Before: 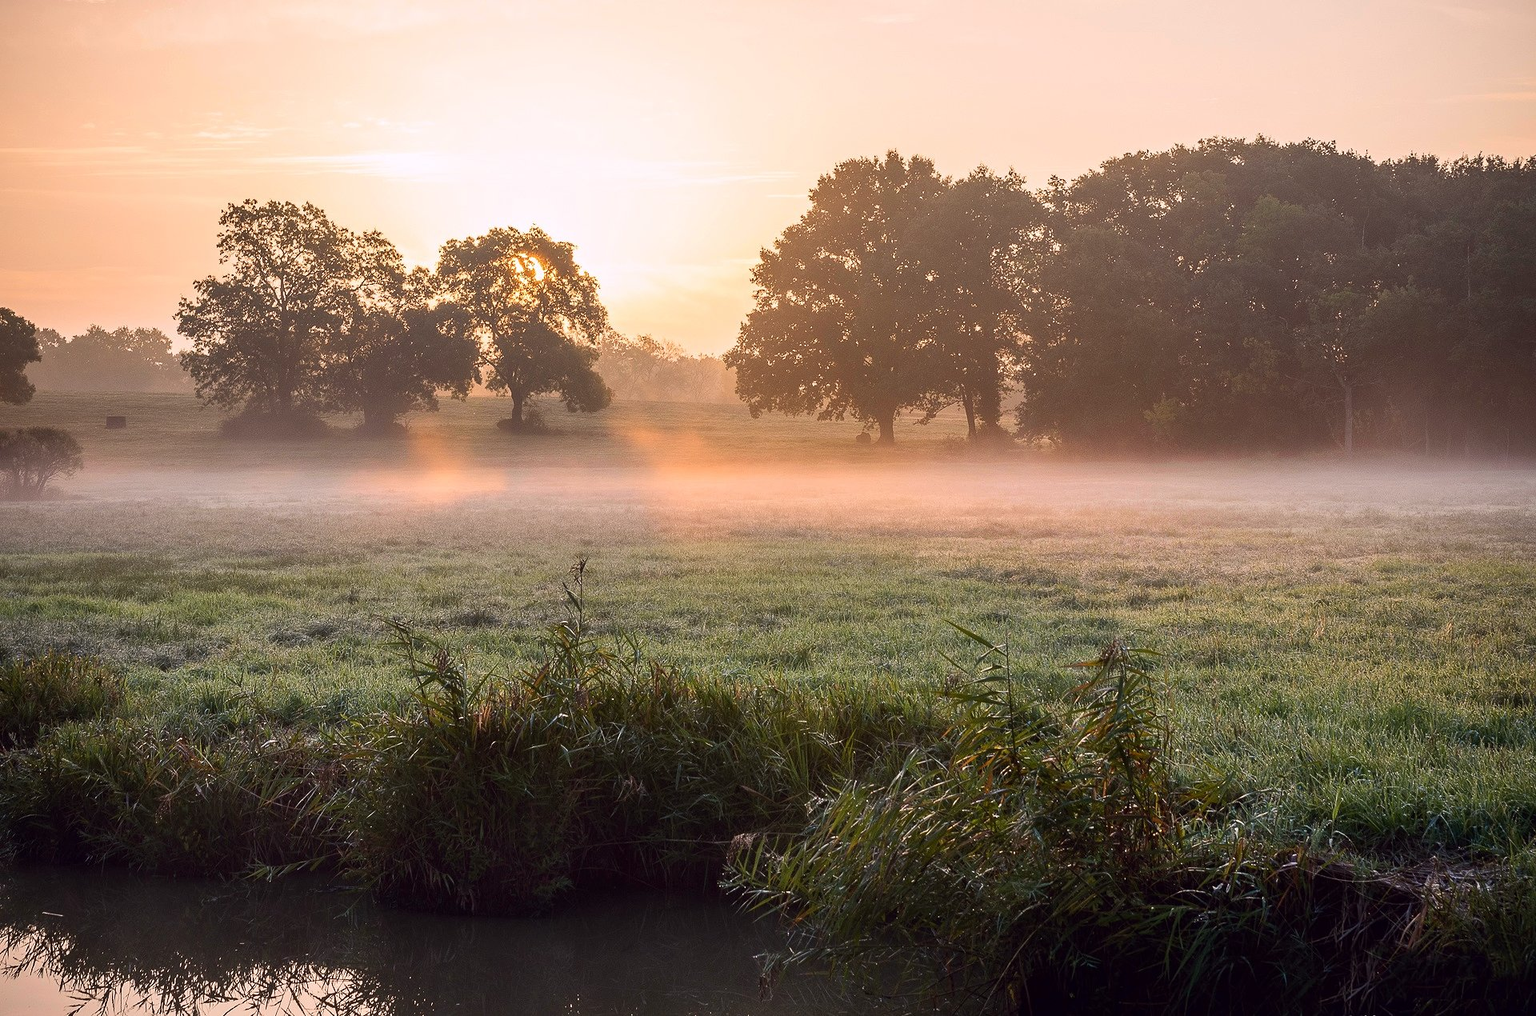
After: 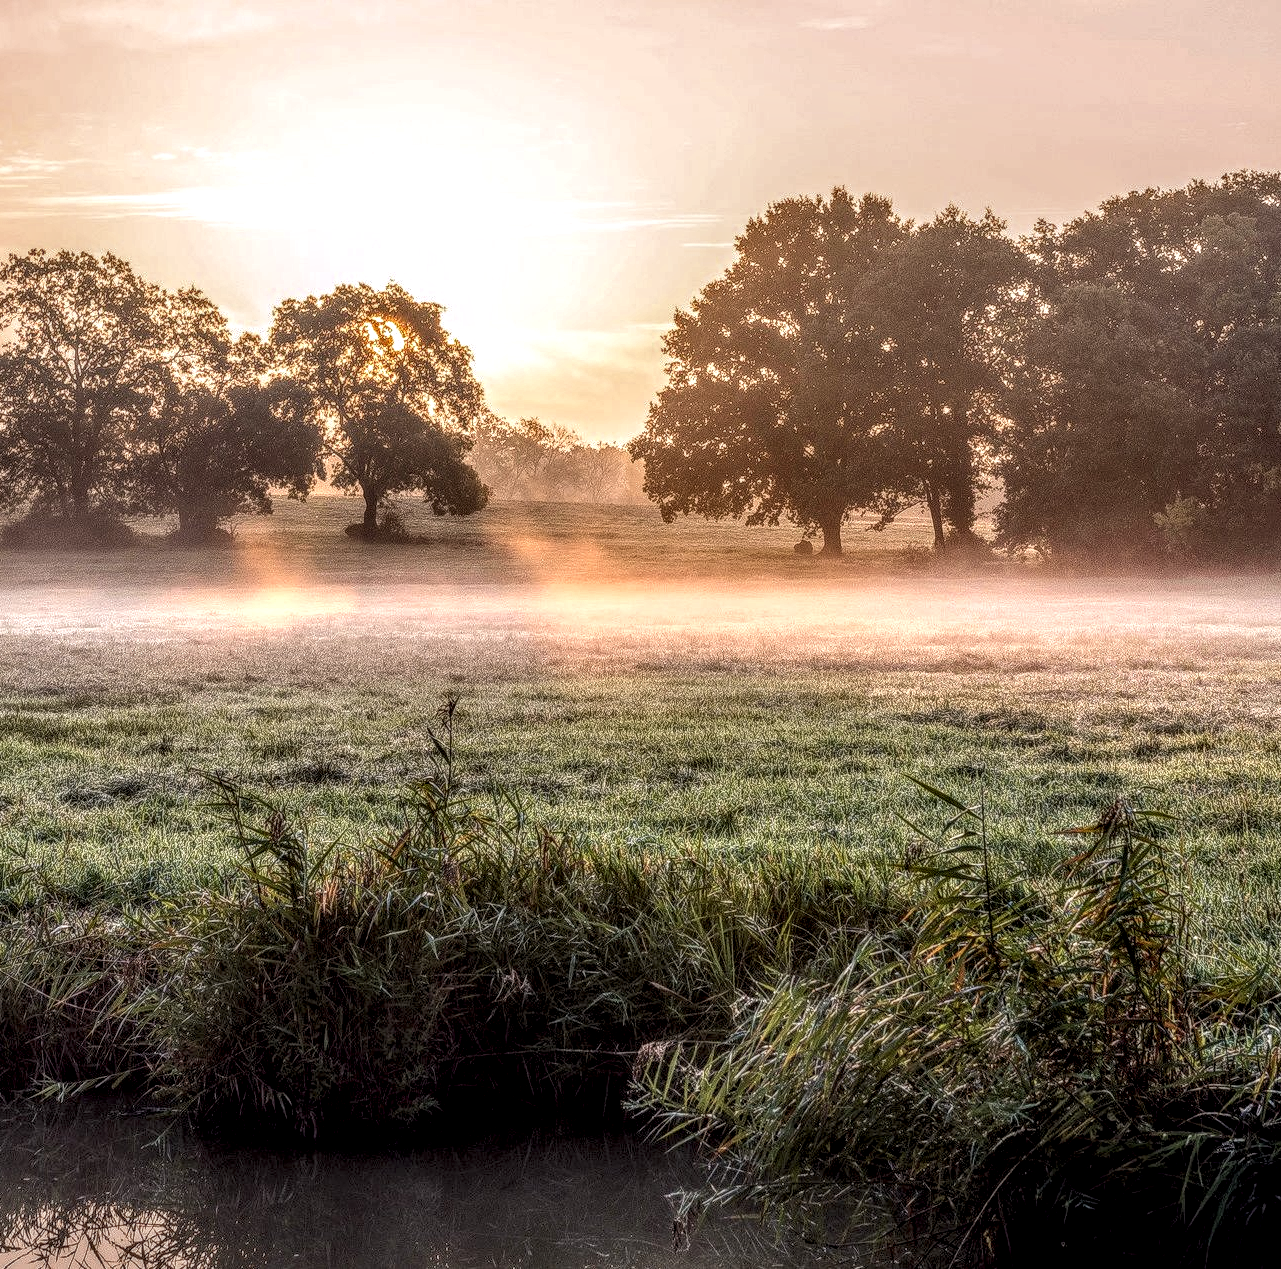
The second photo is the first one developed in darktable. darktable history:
crop and rotate: left 14.415%, right 18.833%
local contrast: highlights 6%, shadows 3%, detail 299%, midtone range 0.299
